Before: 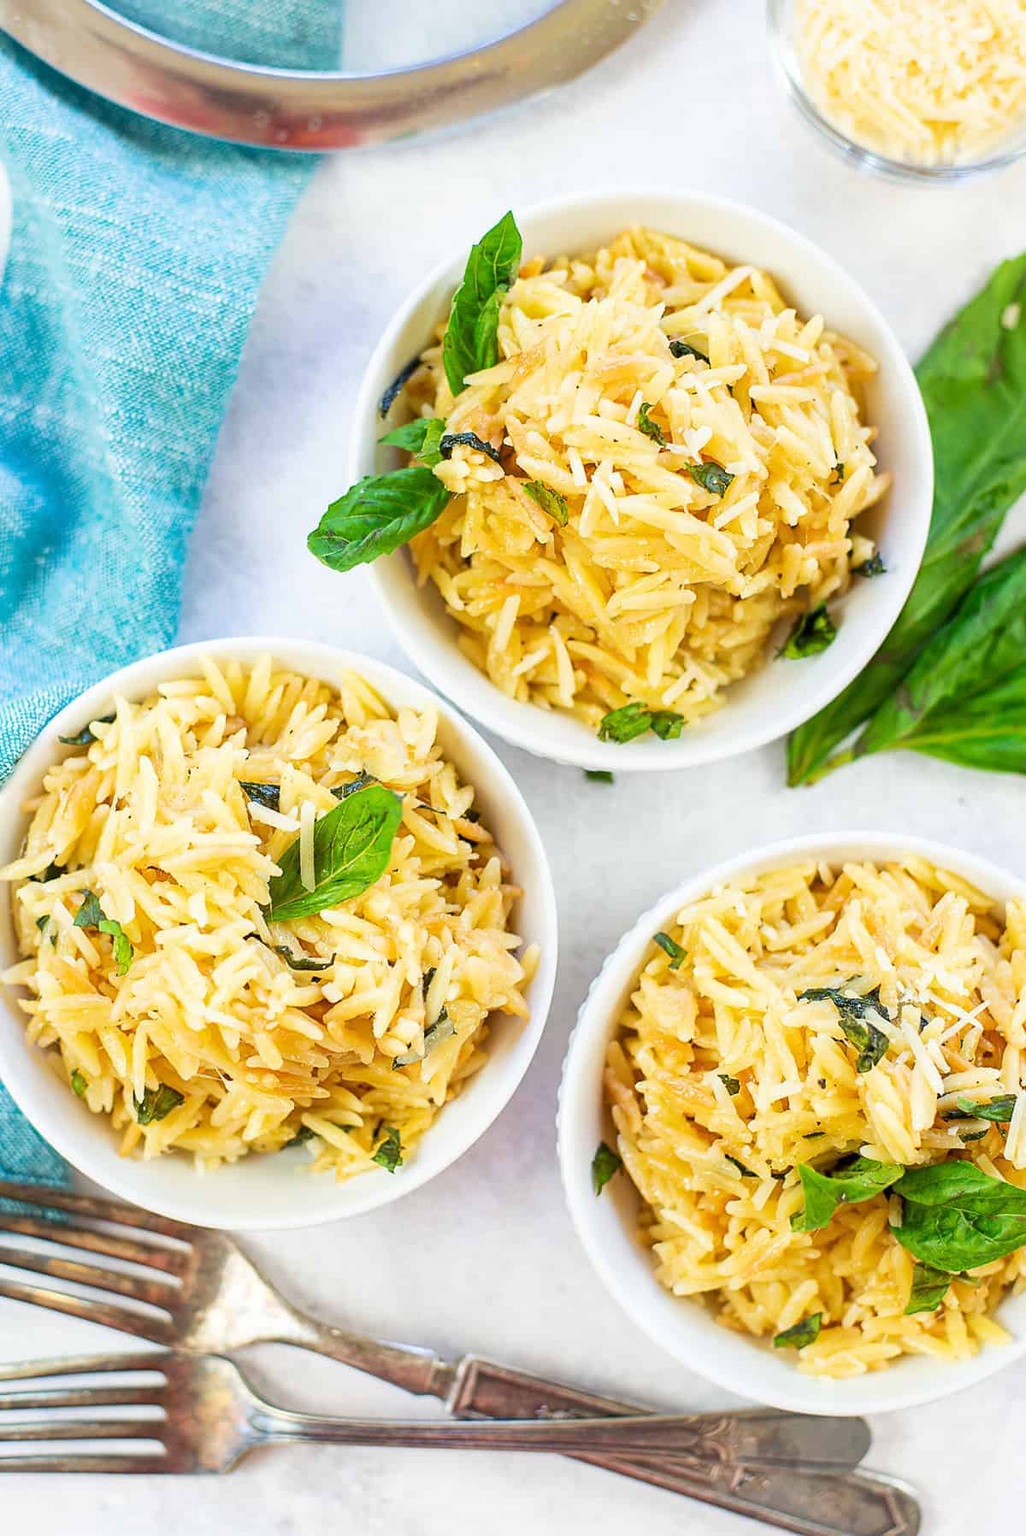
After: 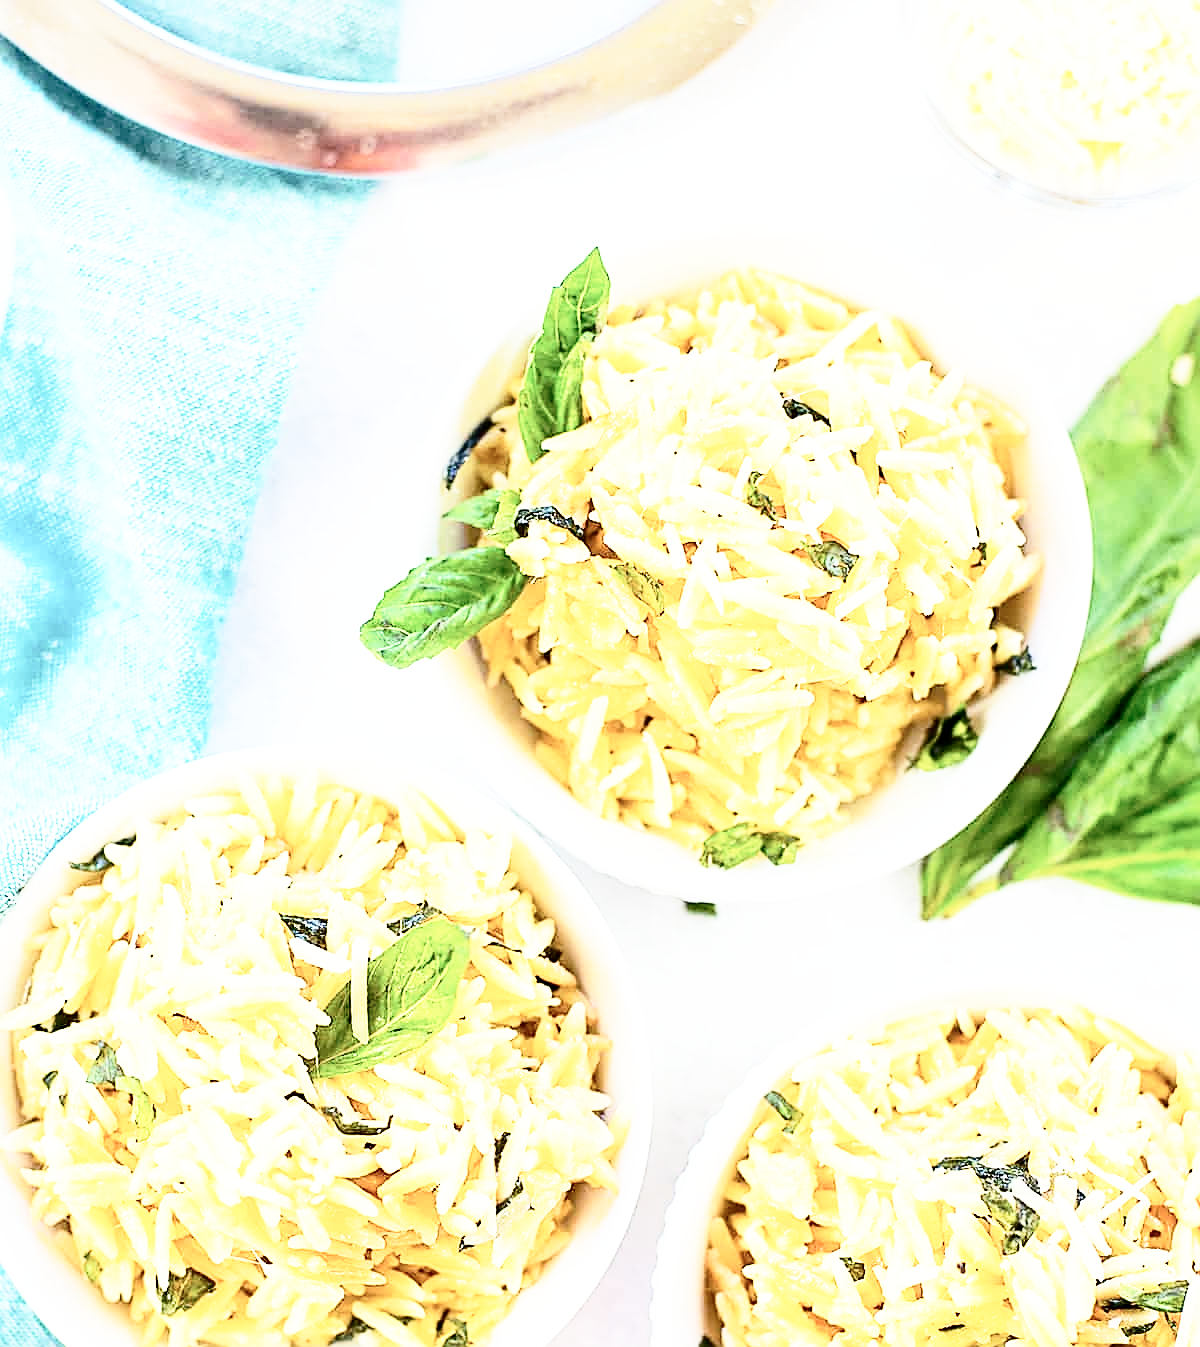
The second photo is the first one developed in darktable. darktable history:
crop: bottom 24.988%
contrast brightness saturation: contrast 0.25, saturation -0.31
sharpen: on, module defaults
base curve: curves: ch0 [(0, 0) (0.012, 0.01) (0.073, 0.168) (0.31, 0.711) (0.645, 0.957) (1, 1)], preserve colors none
